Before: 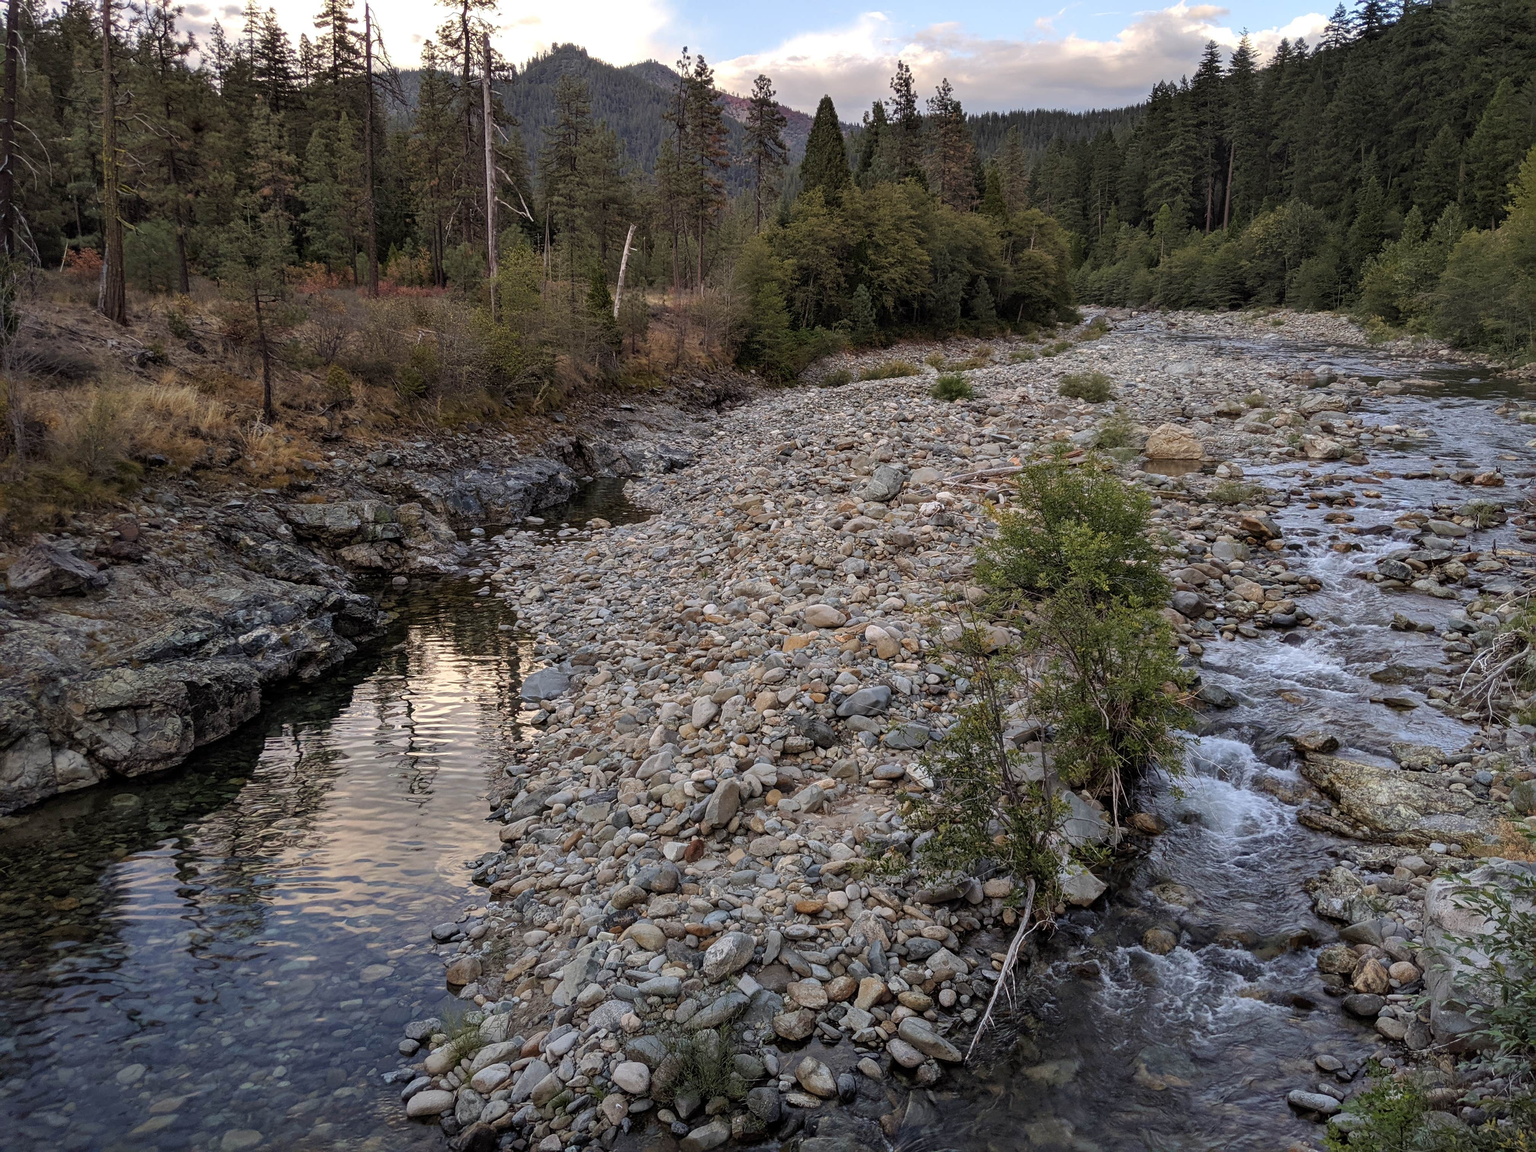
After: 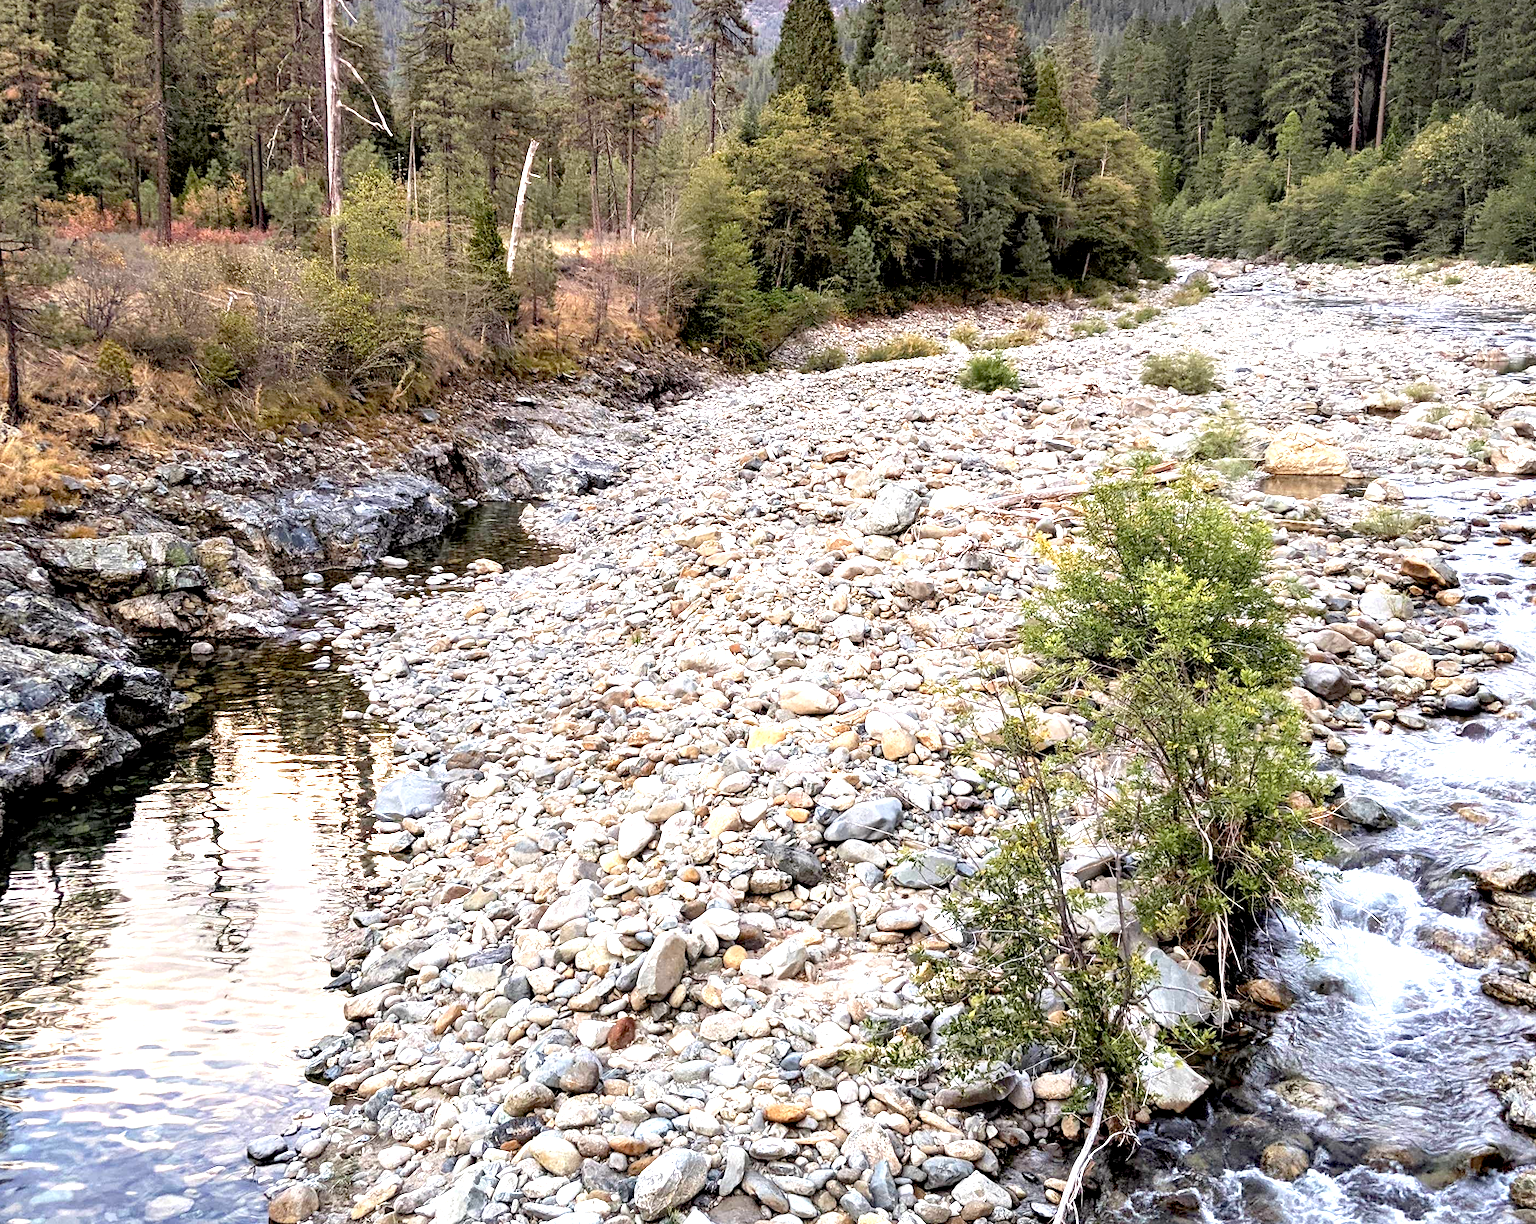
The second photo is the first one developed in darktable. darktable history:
exposure: black level correction 0.005, exposure 2.062 EV, compensate highlight preservation false
crop and rotate: left 16.836%, top 10.956%, right 12.98%, bottom 14.408%
